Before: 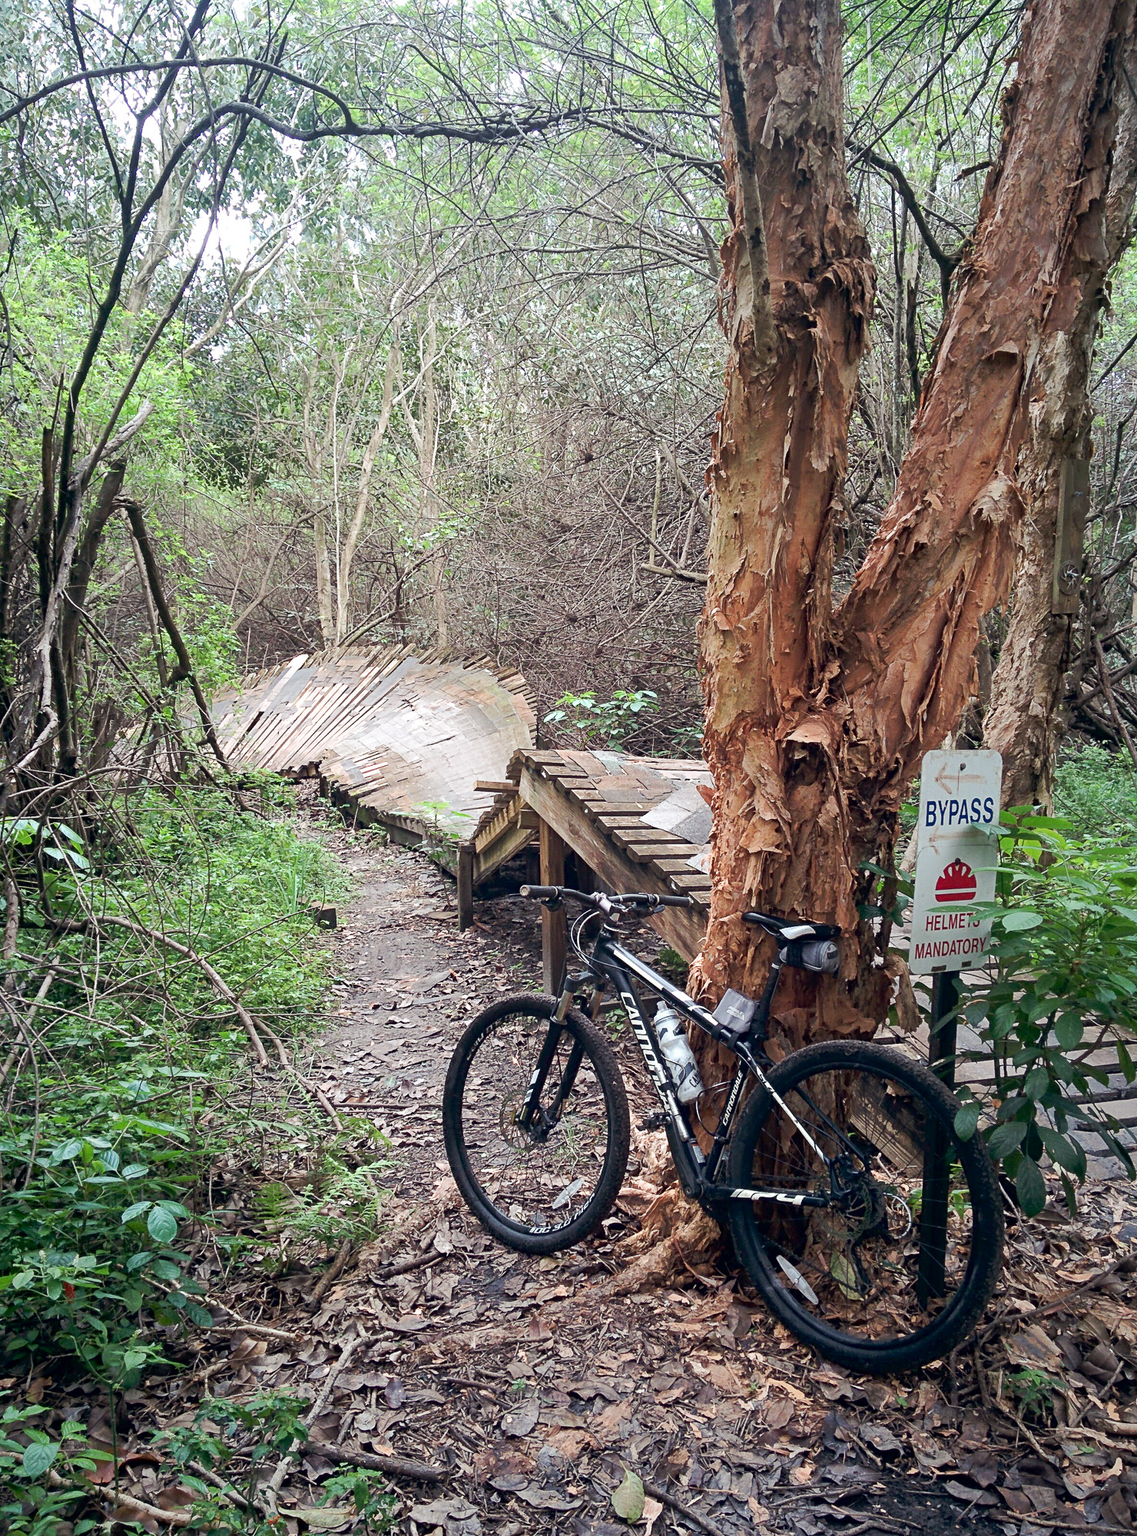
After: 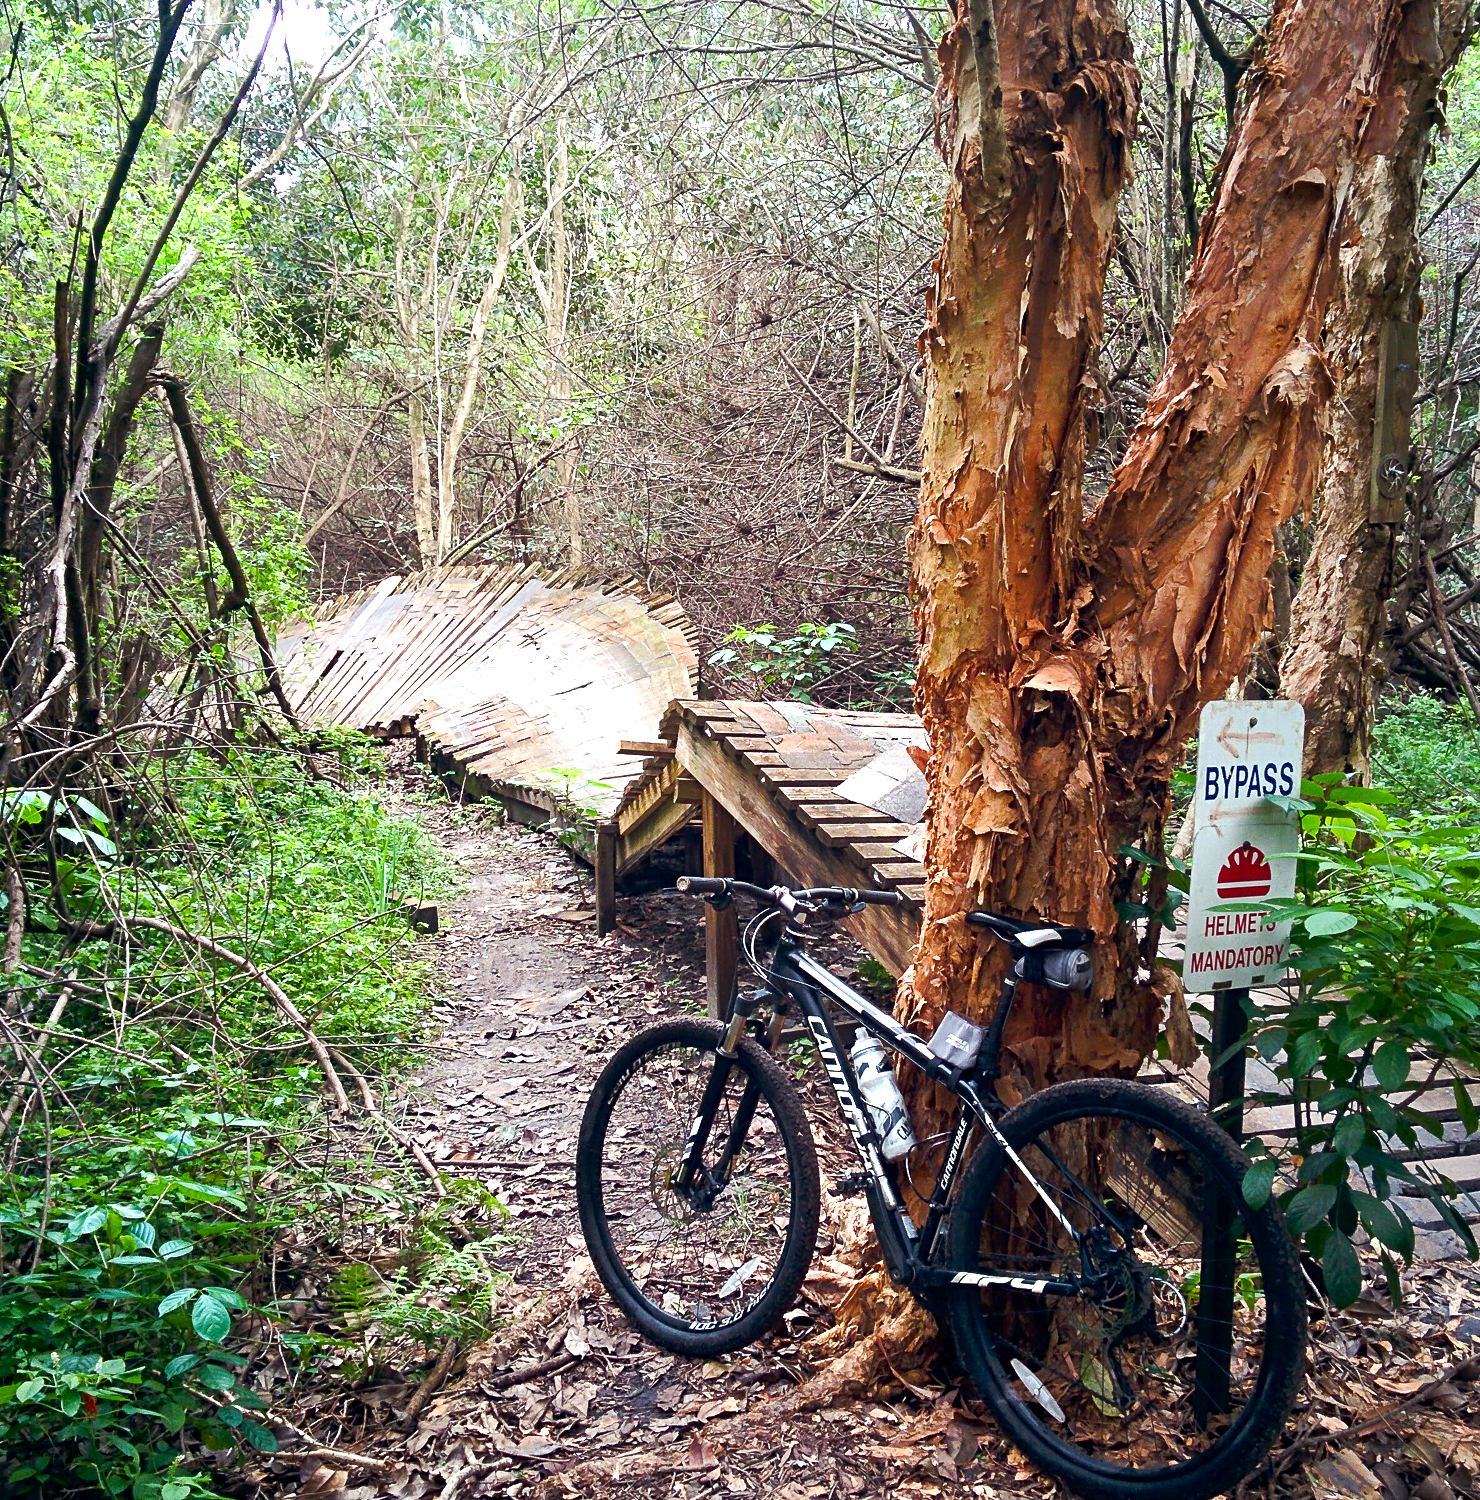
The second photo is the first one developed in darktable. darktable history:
exposure: exposure 0.081 EV, compensate highlight preservation false
crop: top 13.819%, bottom 11.169%
color balance rgb: linear chroma grading › global chroma 16.62%, perceptual saturation grading › highlights -8.63%, perceptual saturation grading › mid-tones 18.66%, perceptual saturation grading › shadows 28.49%, perceptual brilliance grading › highlights 14.22%, perceptual brilliance grading › shadows -18.96%, global vibrance 27.71%
